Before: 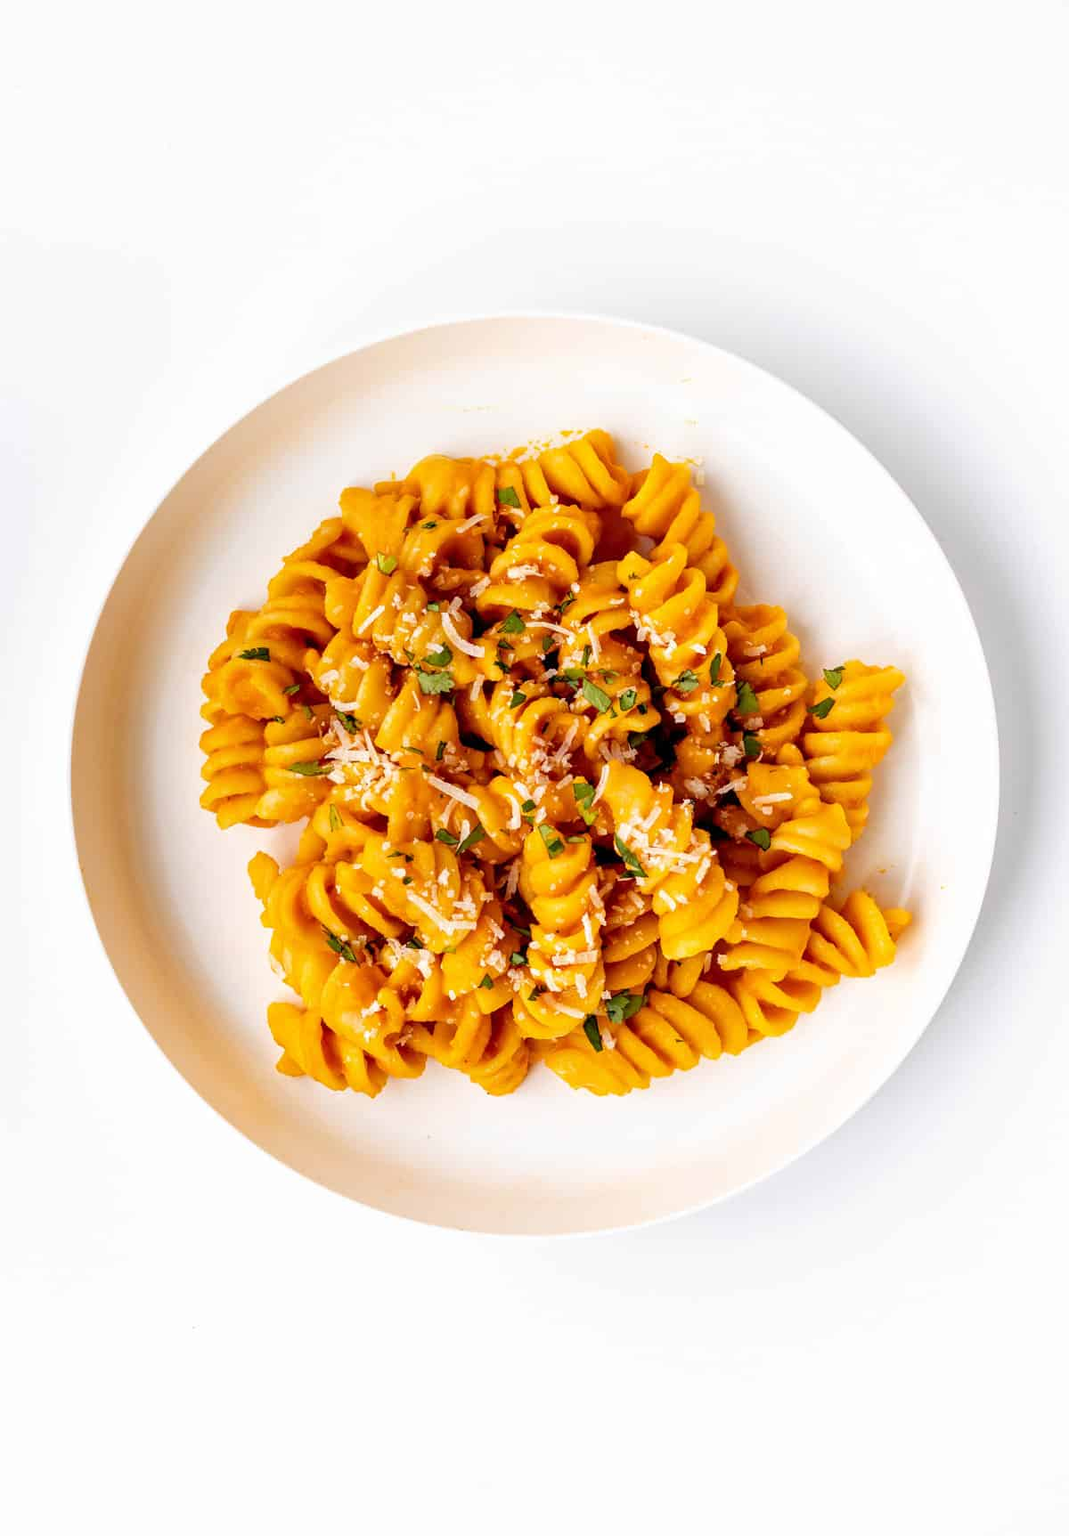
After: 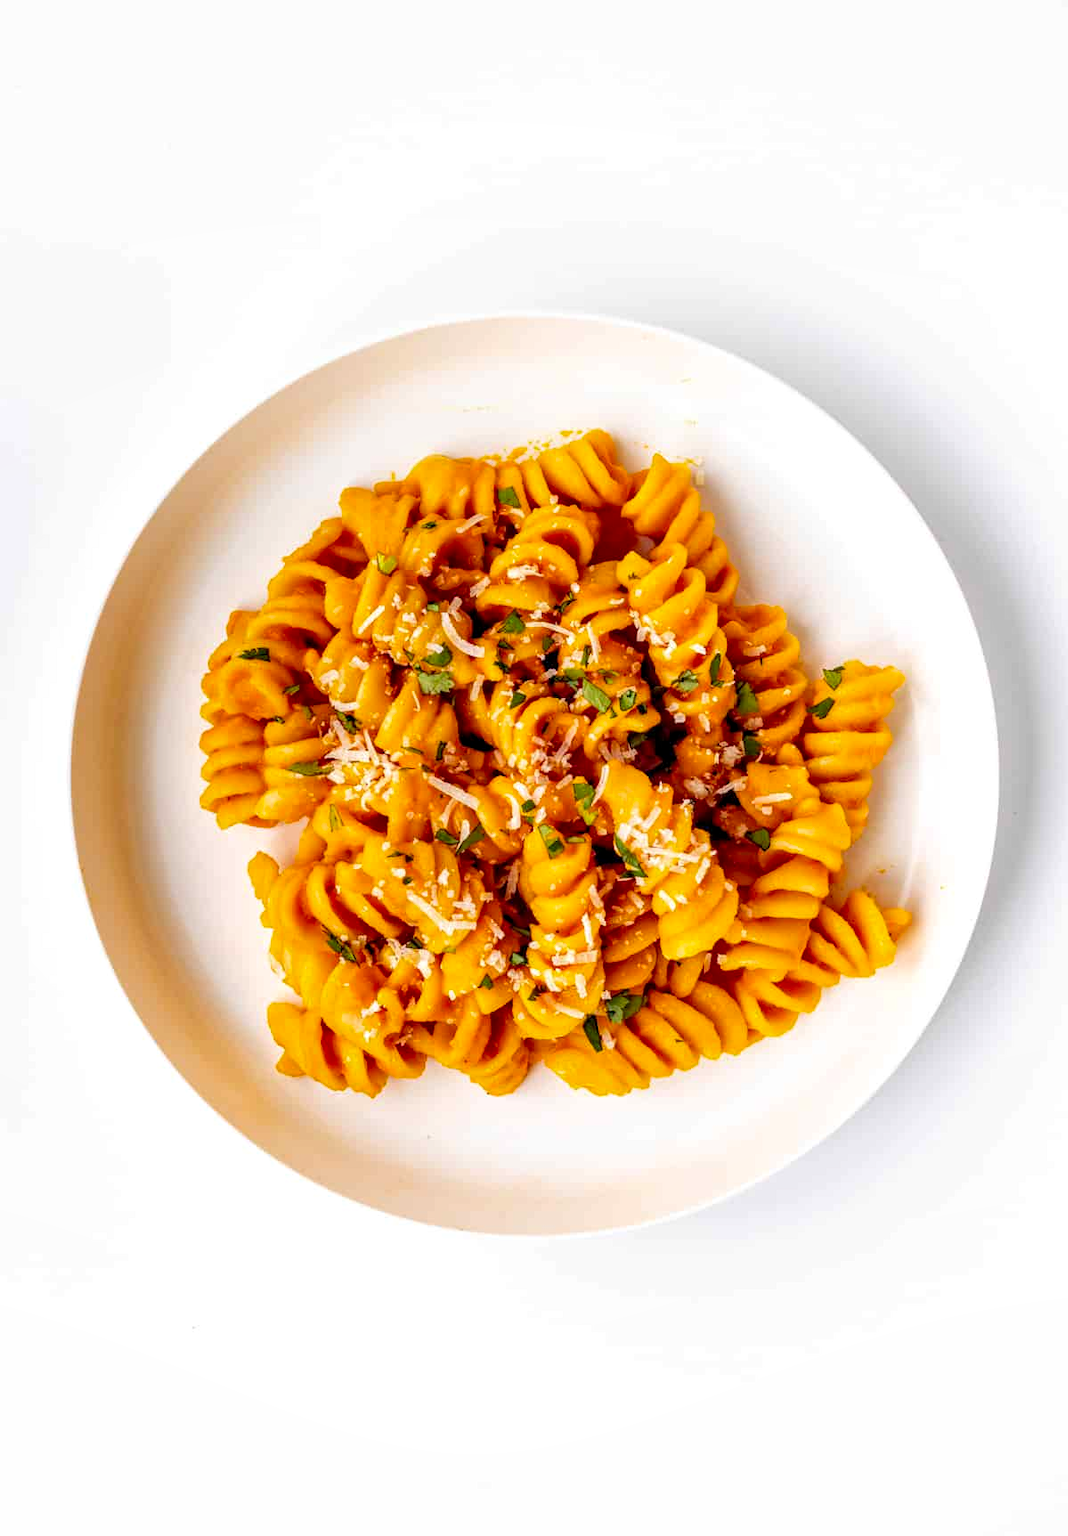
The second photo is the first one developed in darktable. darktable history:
contrast brightness saturation: contrast 0.04, saturation 0.16
local contrast: on, module defaults
